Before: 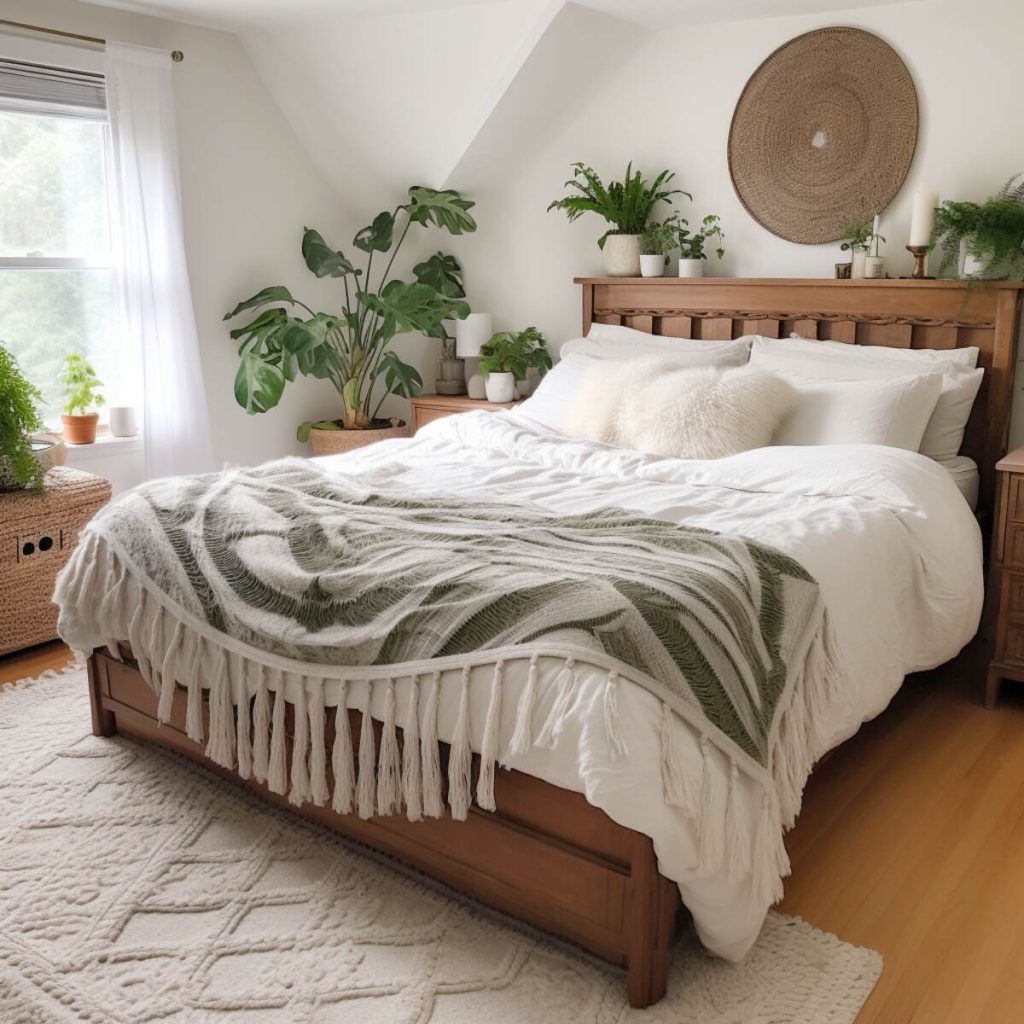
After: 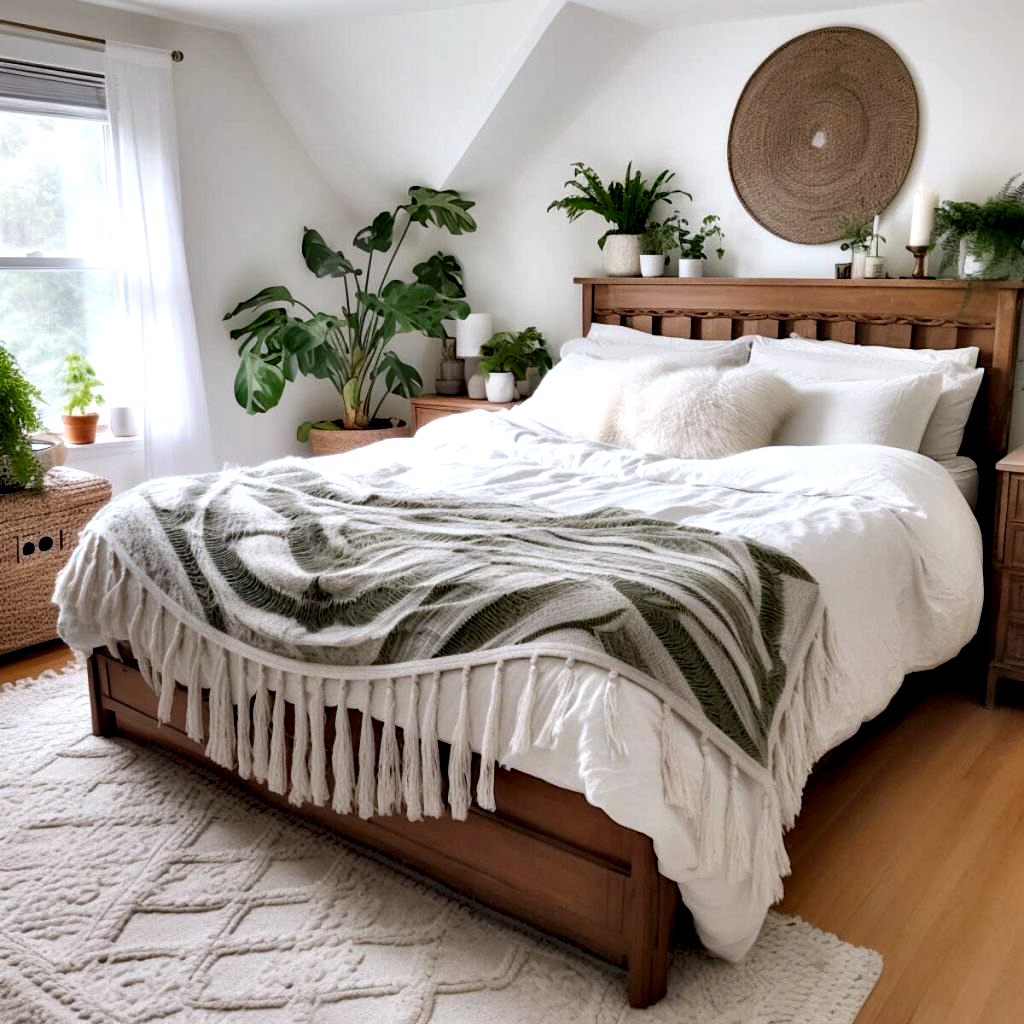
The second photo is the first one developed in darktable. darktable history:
contrast equalizer: octaves 7, y [[0.6 ×6], [0.55 ×6], [0 ×6], [0 ×6], [0 ×6]]
color correction: highlights a* -0.098, highlights b* -5.3, shadows a* -0.146, shadows b* -0.094
